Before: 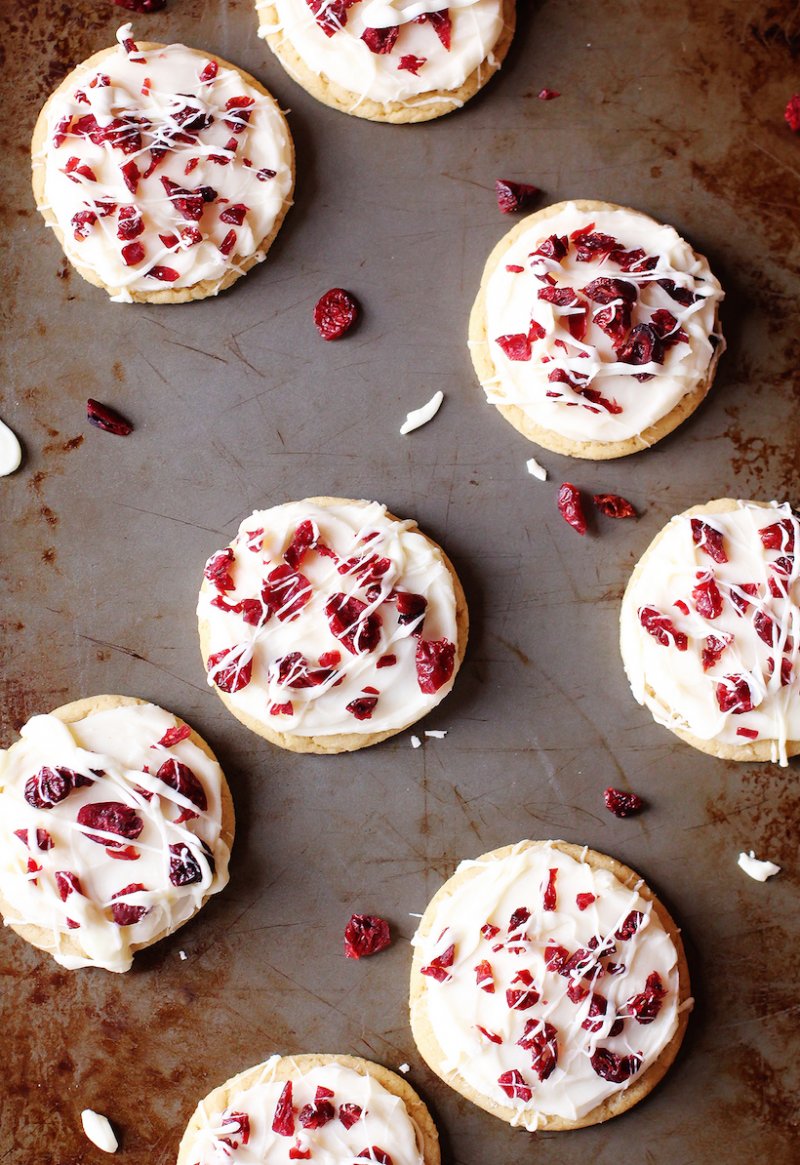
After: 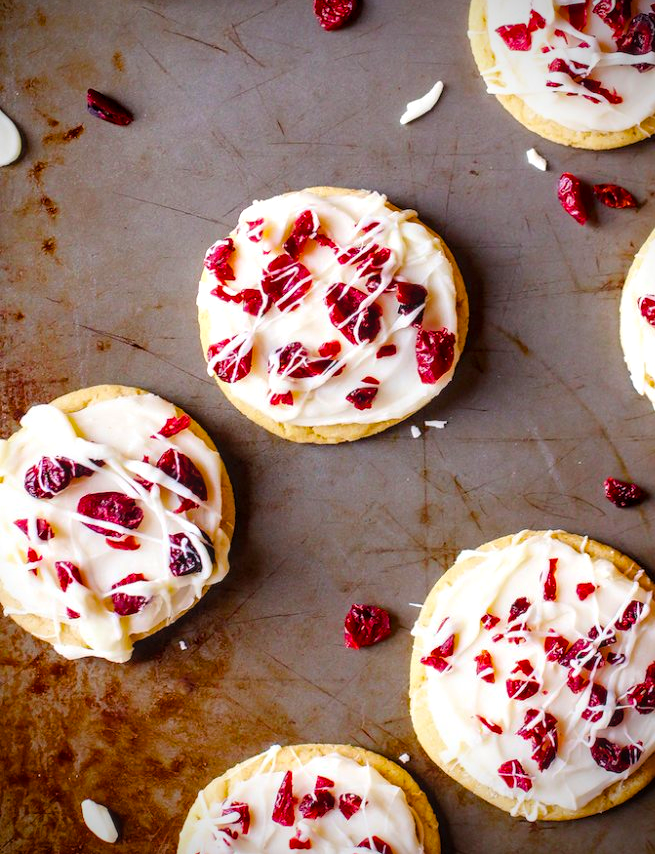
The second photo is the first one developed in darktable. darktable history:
crop: top 26.679%, right 18.042%
base curve: preserve colors none
local contrast: on, module defaults
vignetting: brightness -0.637, saturation -0.006
color balance rgb: linear chroma grading › global chroma 14.511%, perceptual saturation grading › global saturation 40.992%, global vibrance 8.676%
